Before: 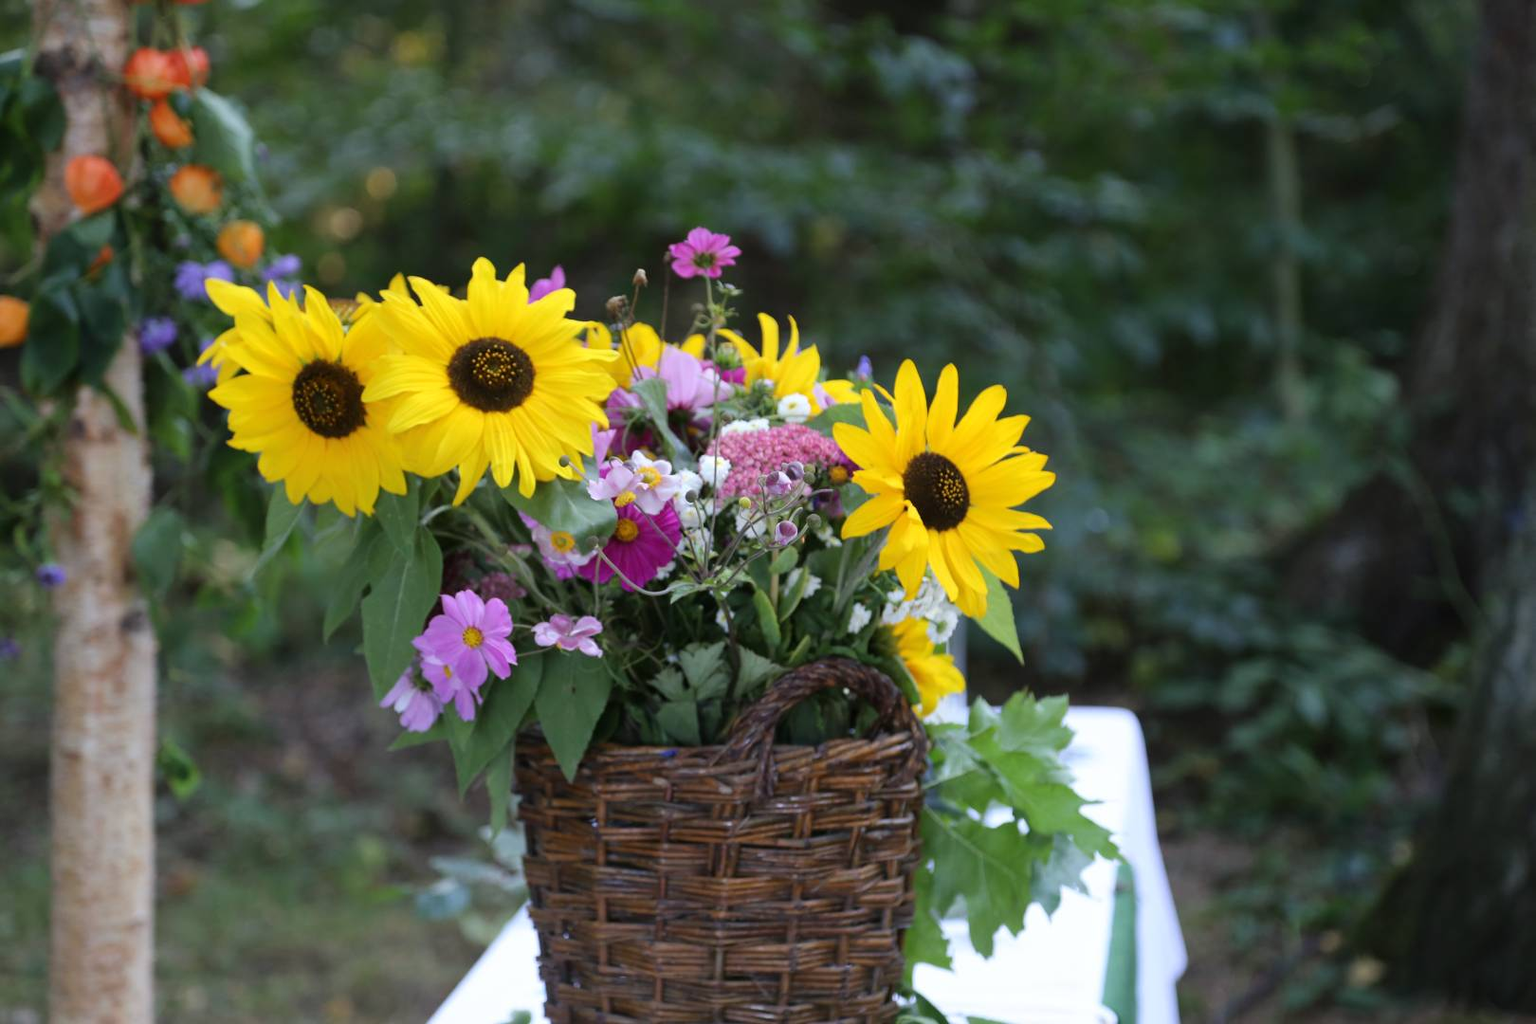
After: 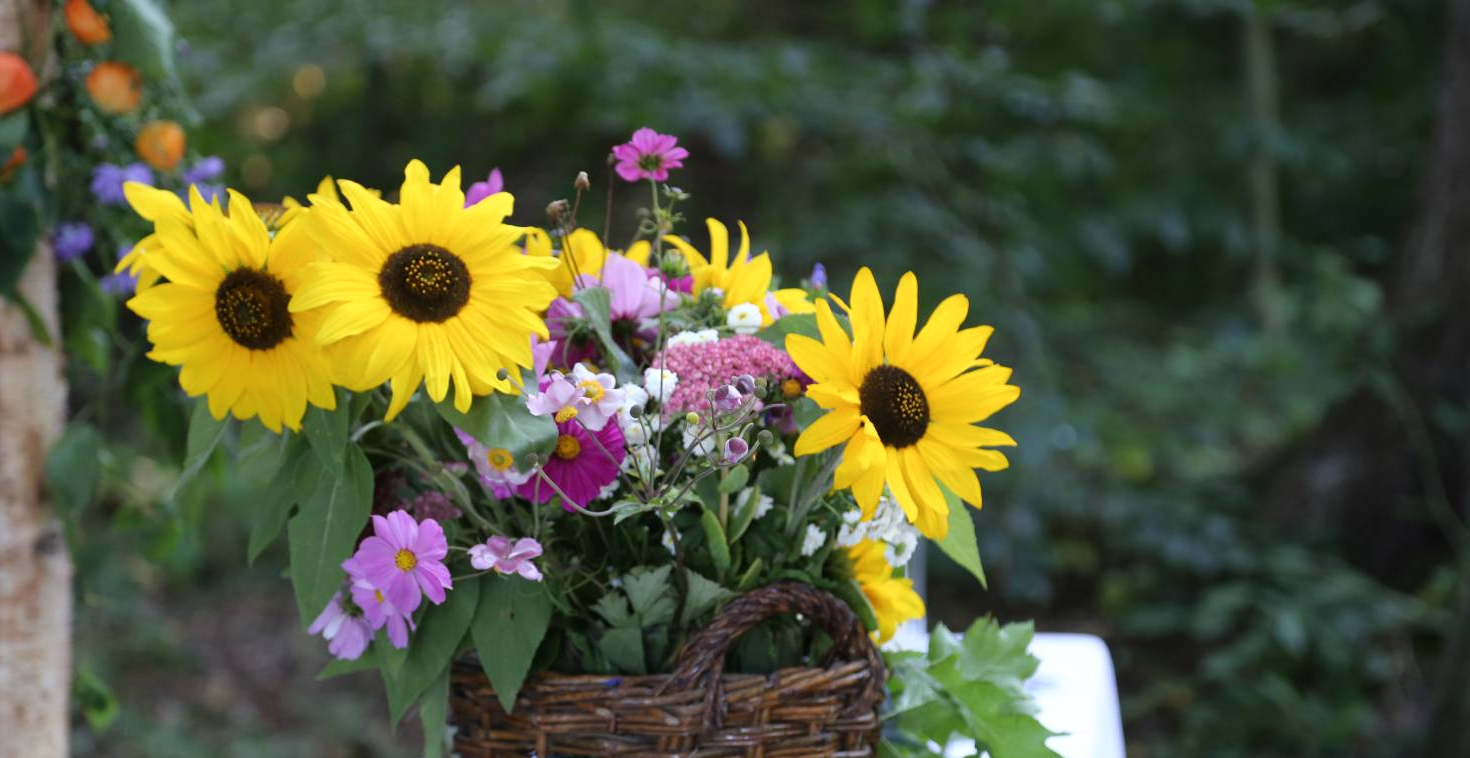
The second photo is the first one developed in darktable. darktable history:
shadows and highlights: shadows 0.278, highlights 39.6
crop: left 5.76%, top 10.387%, right 3.498%, bottom 19.421%
